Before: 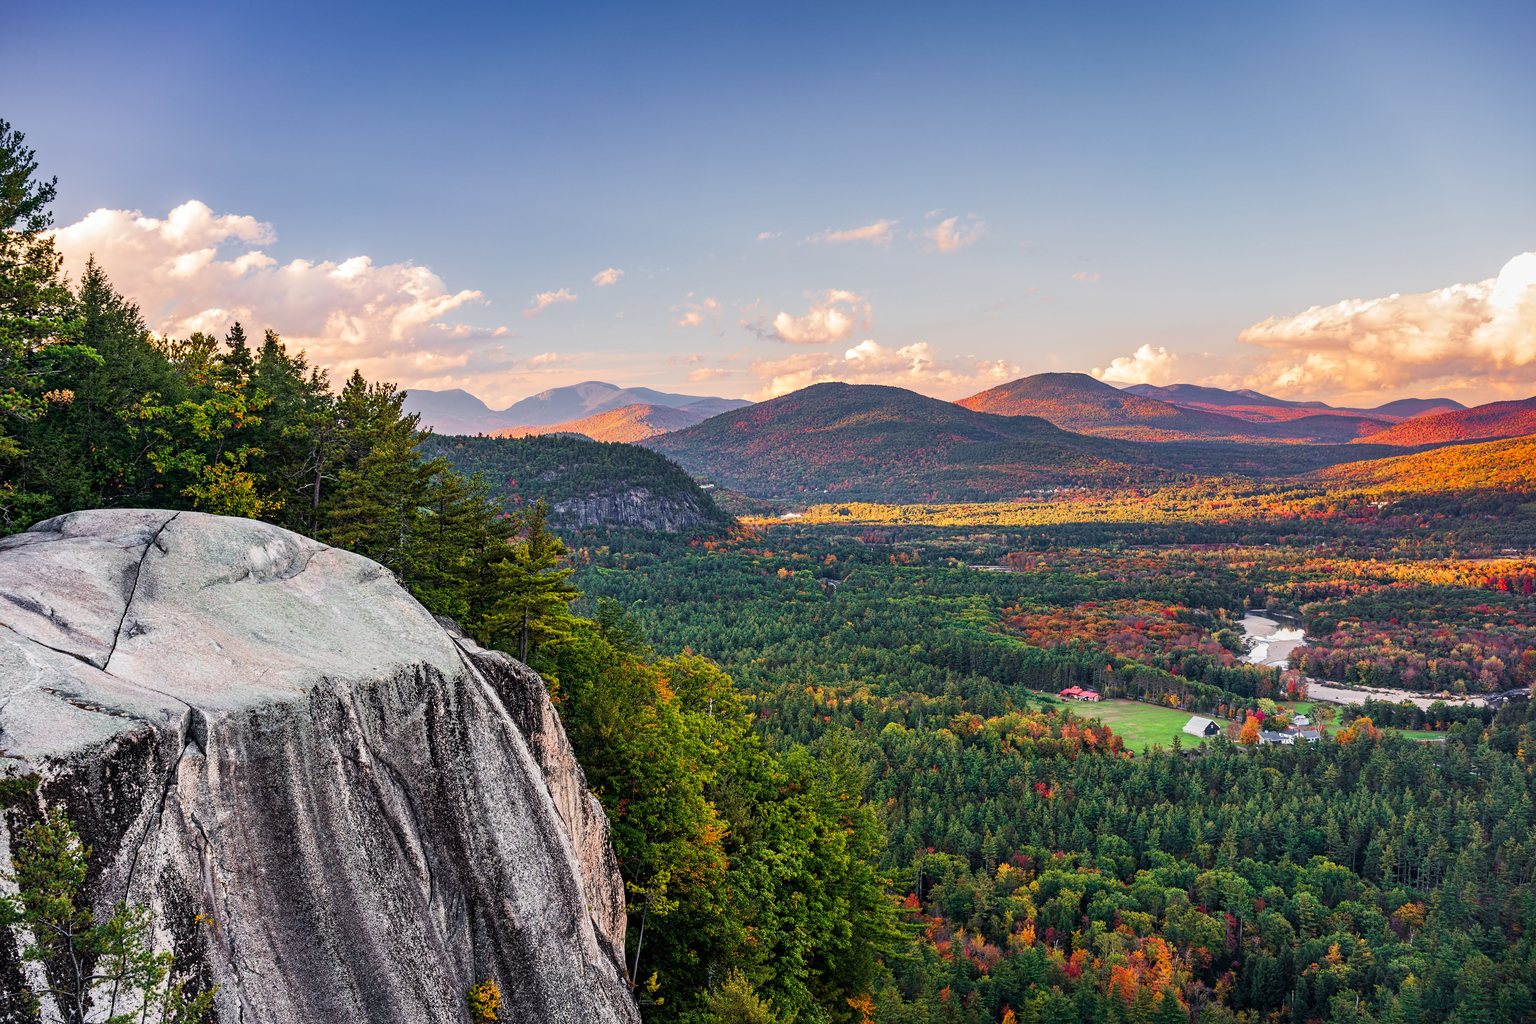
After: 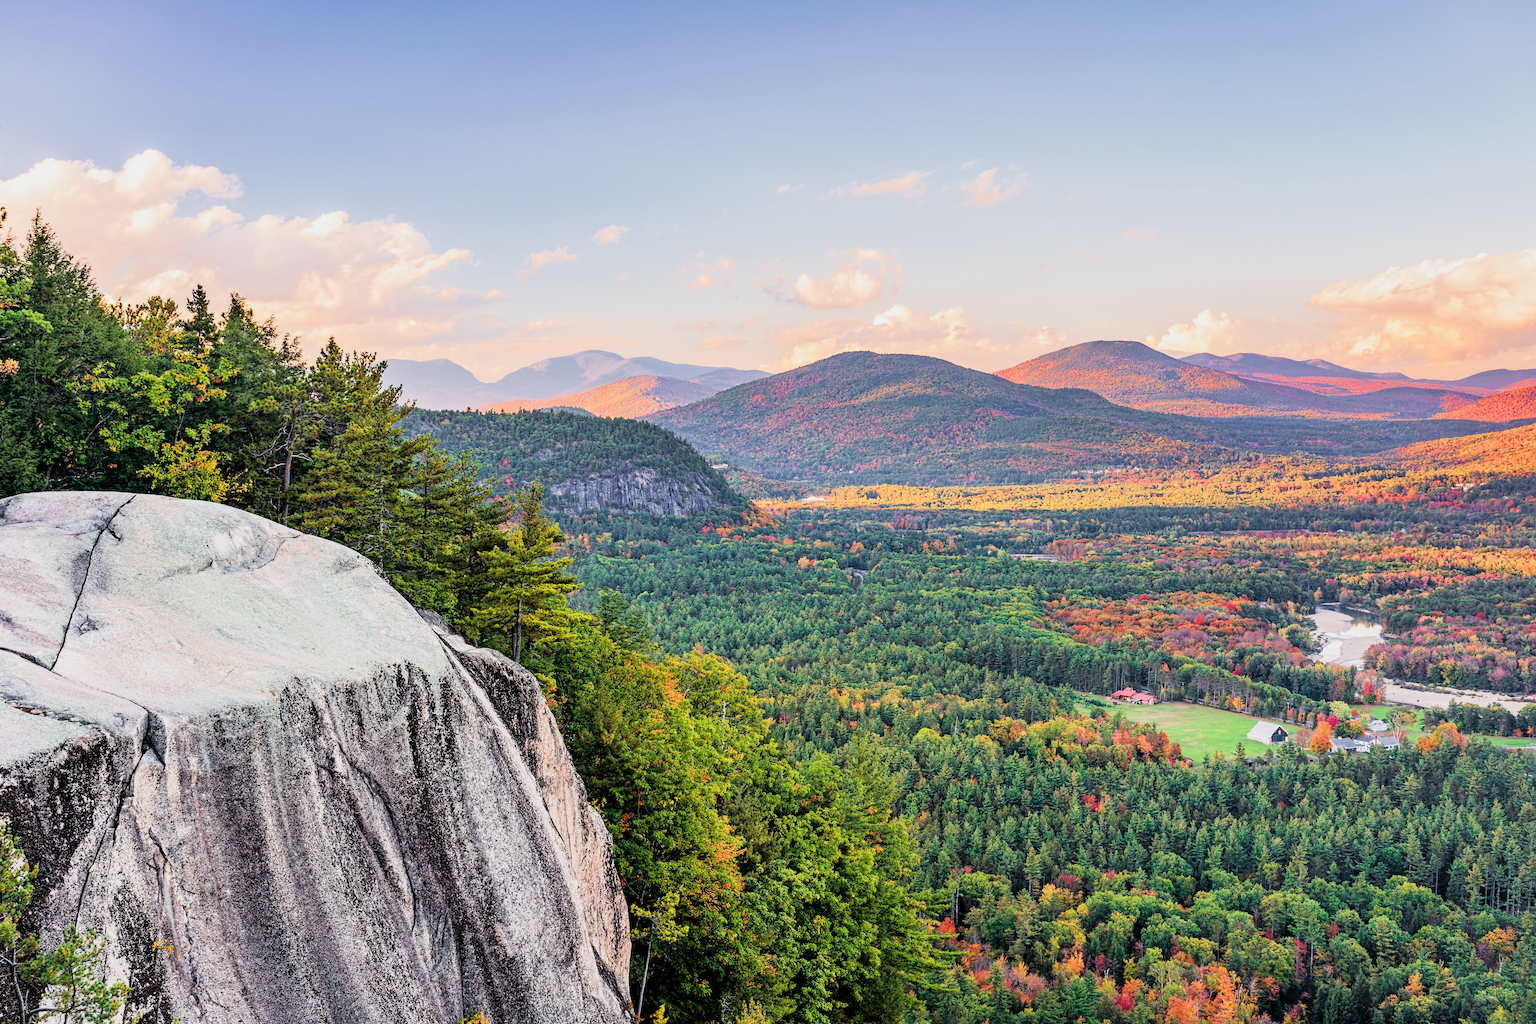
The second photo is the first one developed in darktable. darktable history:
exposure: black level correction 0, exposure 1.199 EV, compensate exposure bias true, compensate highlight preservation false
filmic rgb: black relative exposure -7.4 EV, white relative exposure 5.08 EV, threshold 3.02 EV, hardness 3.22, enable highlight reconstruction true
crop: left 3.756%, top 6.426%, right 5.982%, bottom 3.282%
